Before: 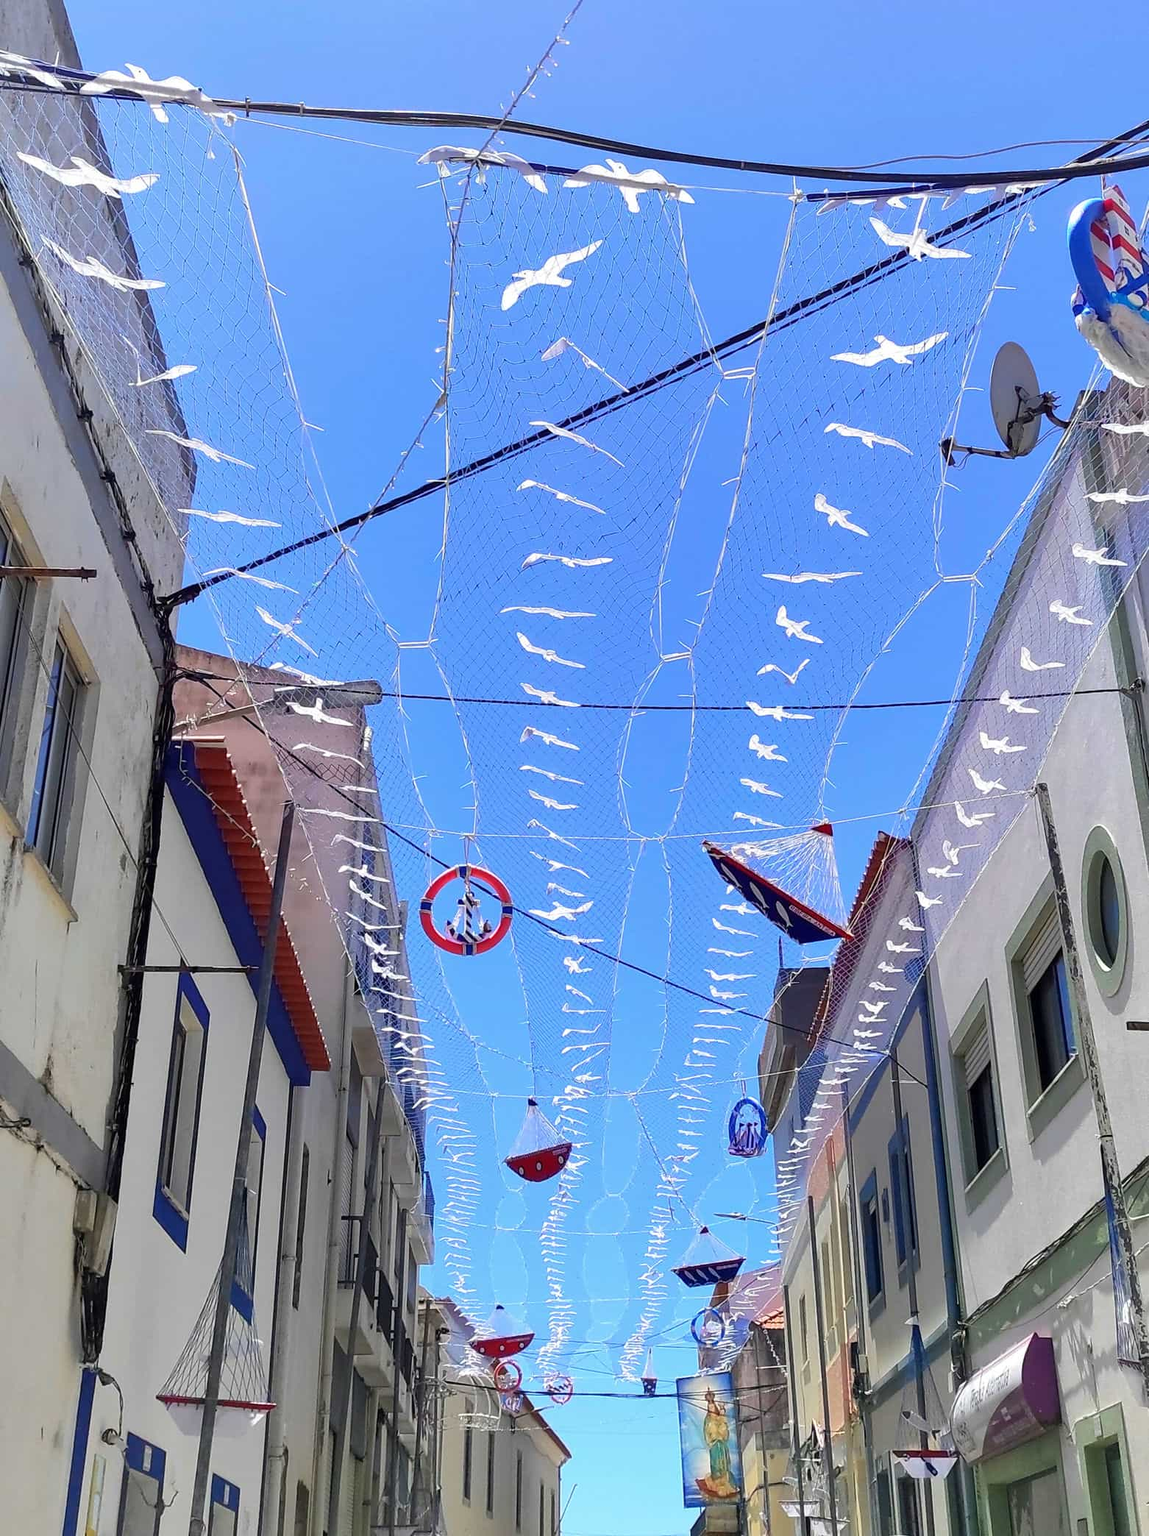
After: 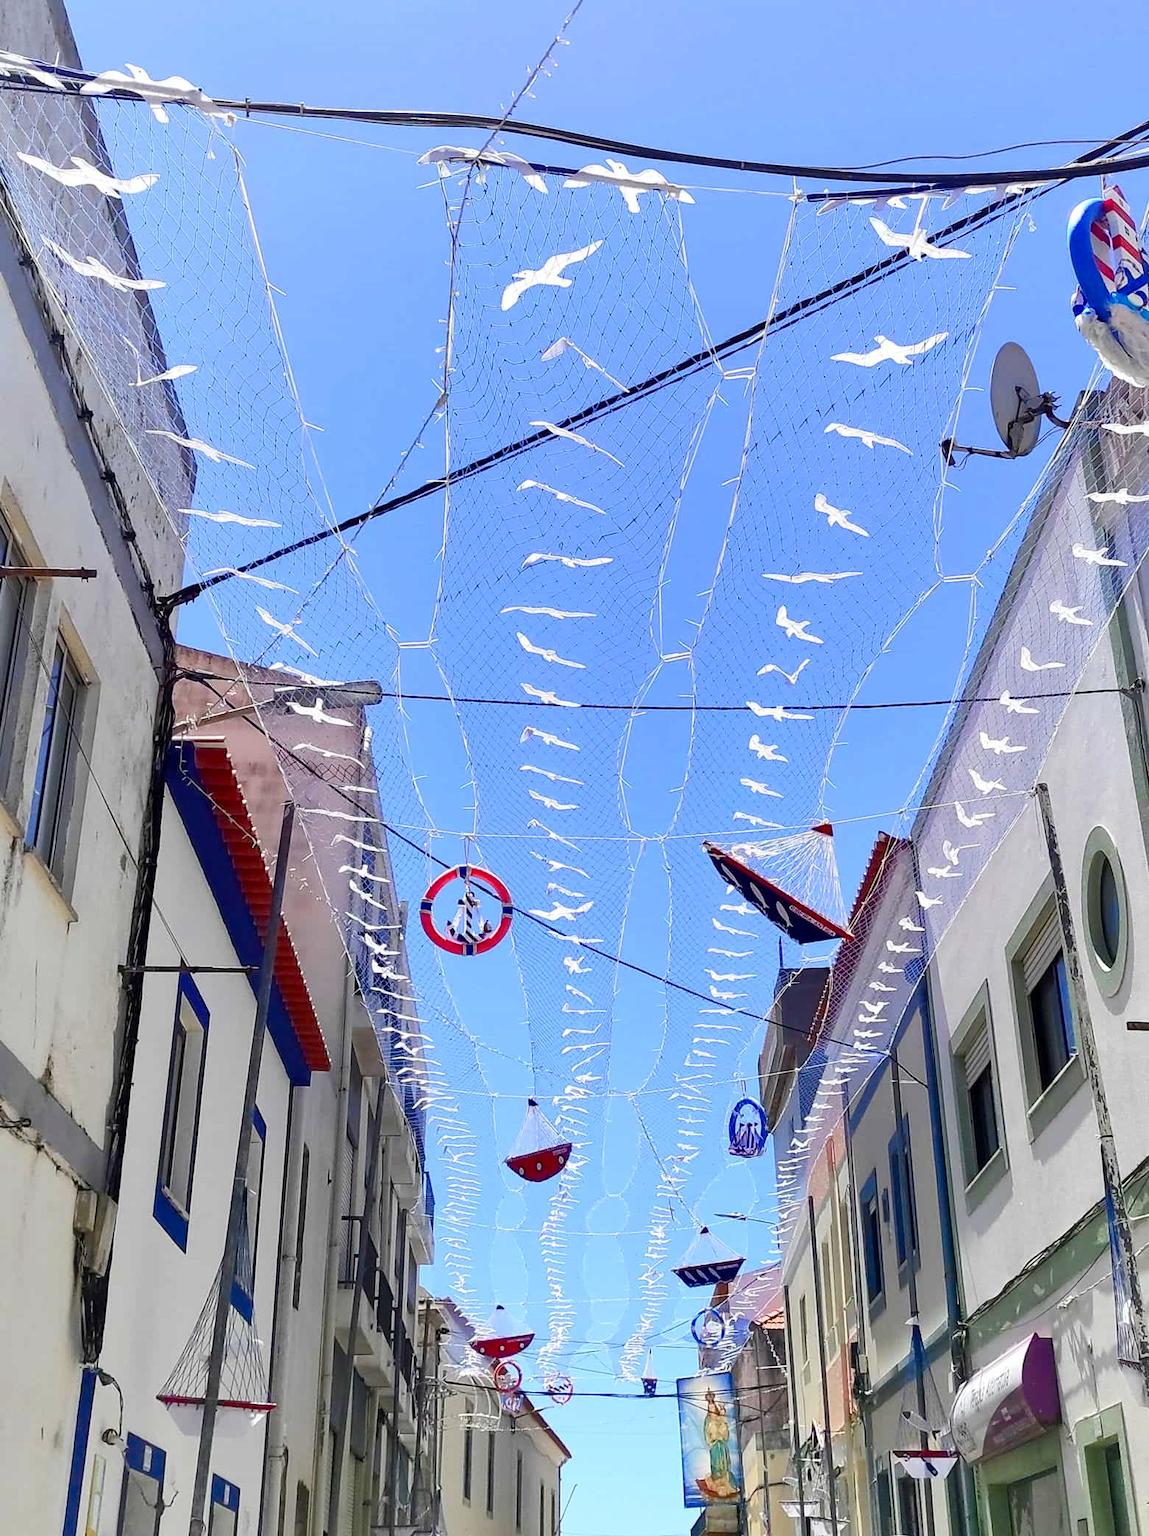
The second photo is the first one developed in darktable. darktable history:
color balance rgb: perceptual saturation grading › global saturation 20%, perceptual saturation grading › highlights -50%, perceptual saturation grading › shadows 30%
contrast brightness saturation: contrast 0.15, brightness 0.05
white balance: emerald 1
